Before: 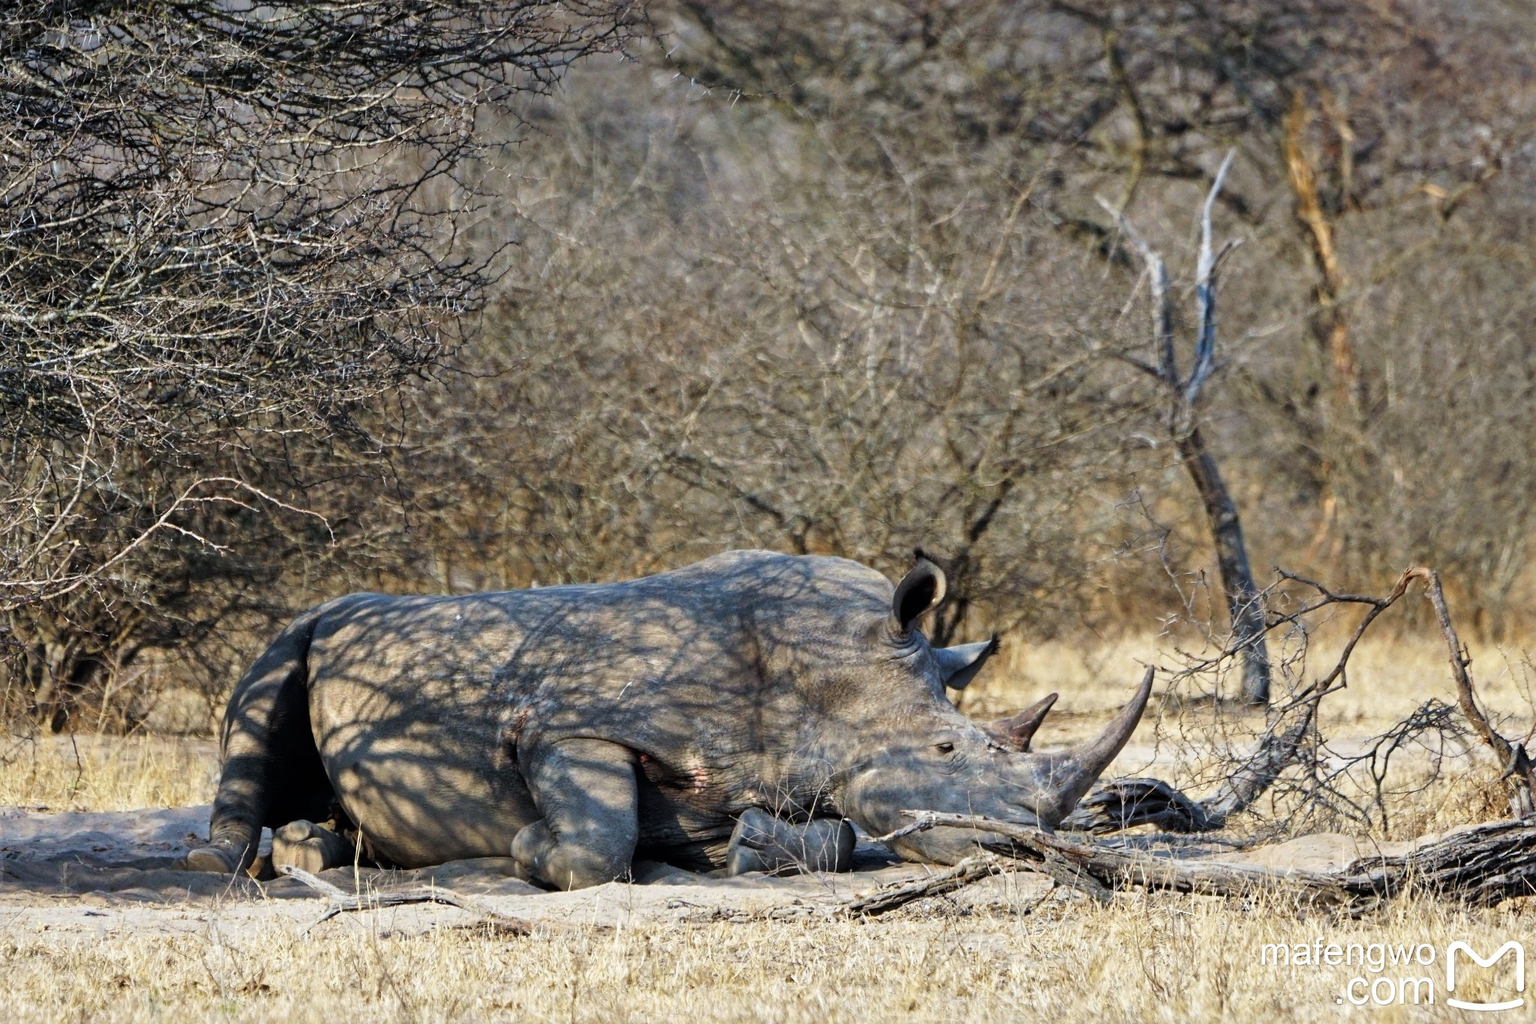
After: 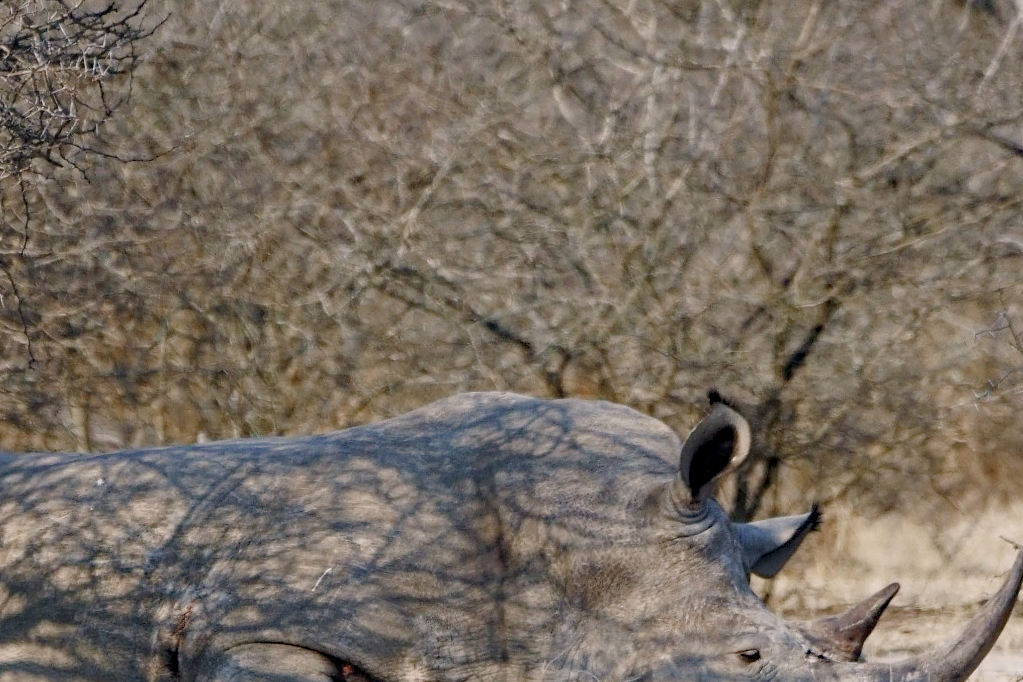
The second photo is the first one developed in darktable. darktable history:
color correction: highlights a* 5.59, highlights b* 5.24, saturation 0.68
color balance rgb: shadows lift › chroma 1%, shadows lift › hue 113°, highlights gain › chroma 0.2%, highlights gain › hue 333°, perceptual saturation grading › global saturation 20%, perceptual saturation grading › highlights -50%, perceptual saturation grading › shadows 25%, contrast -20%
haze removal: compatibility mode true, adaptive false
crop: left 25%, top 25%, right 25%, bottom 25%
